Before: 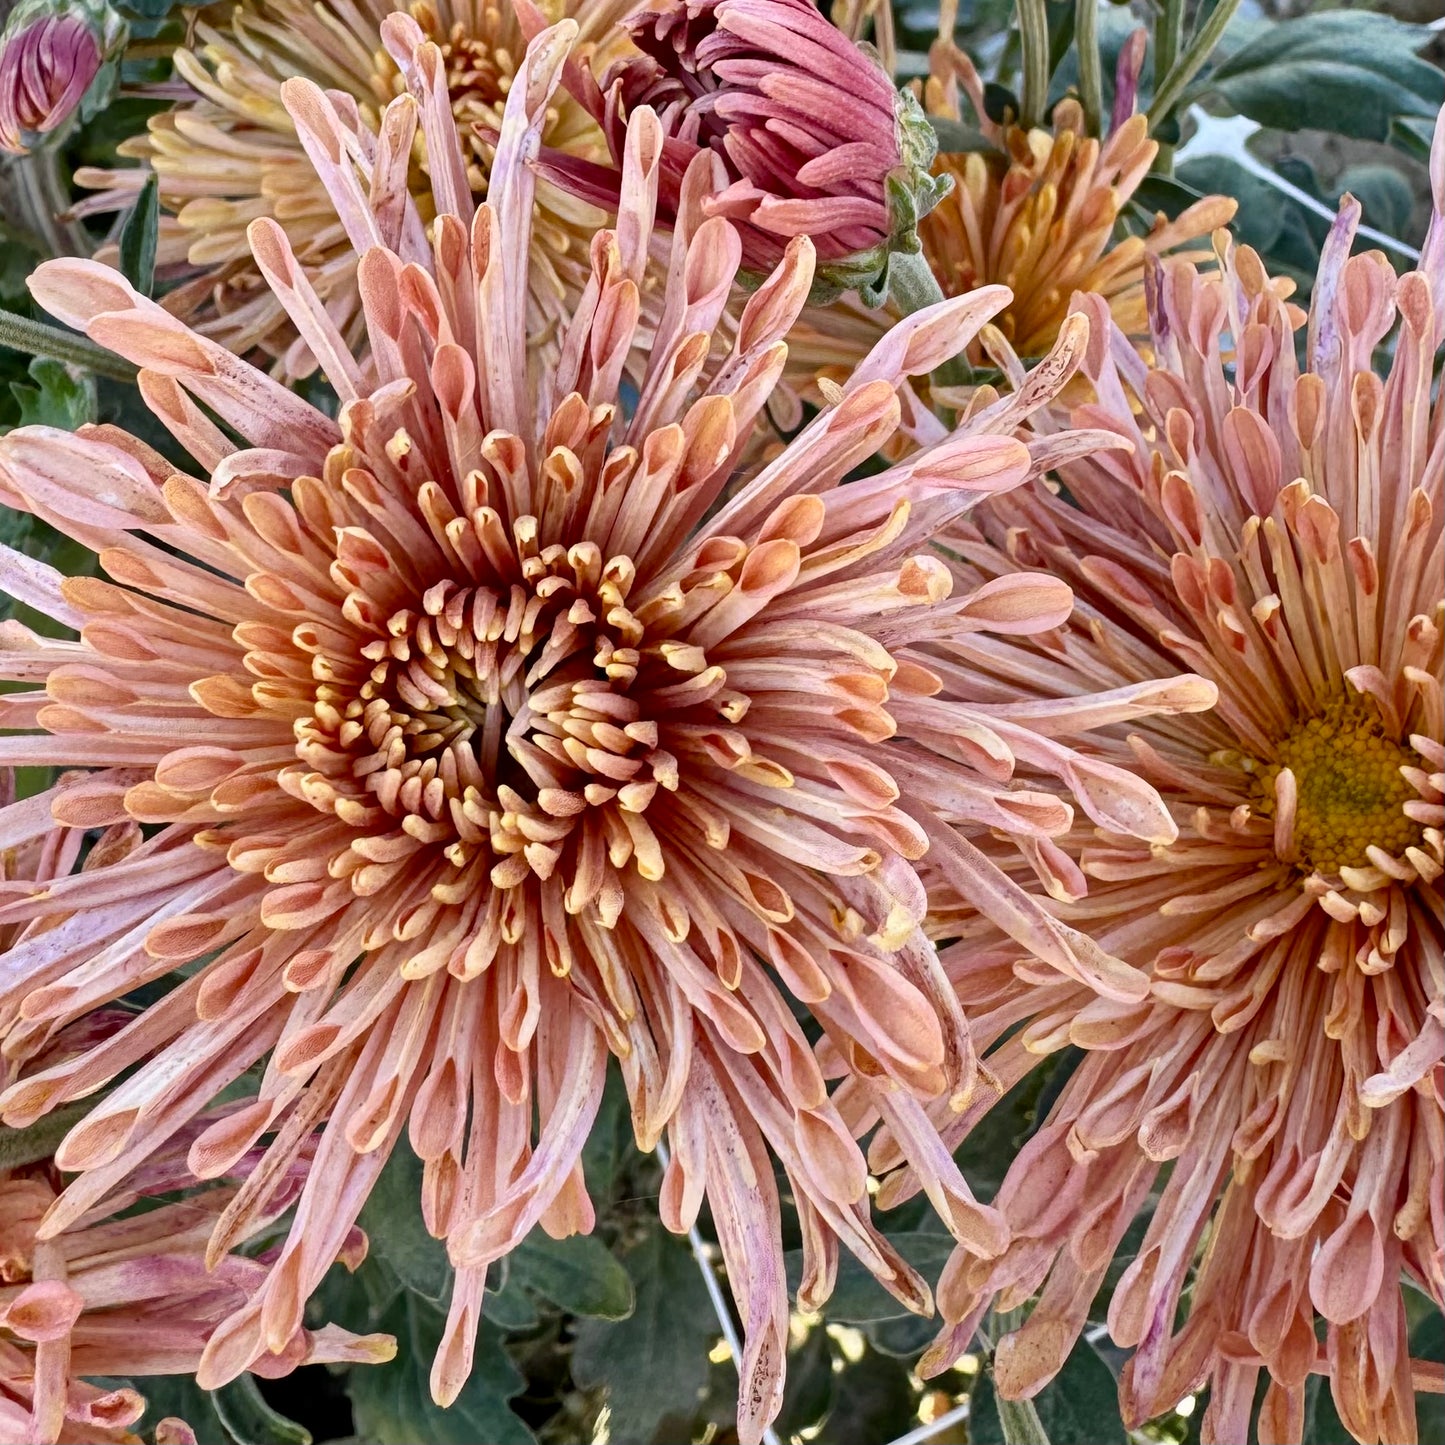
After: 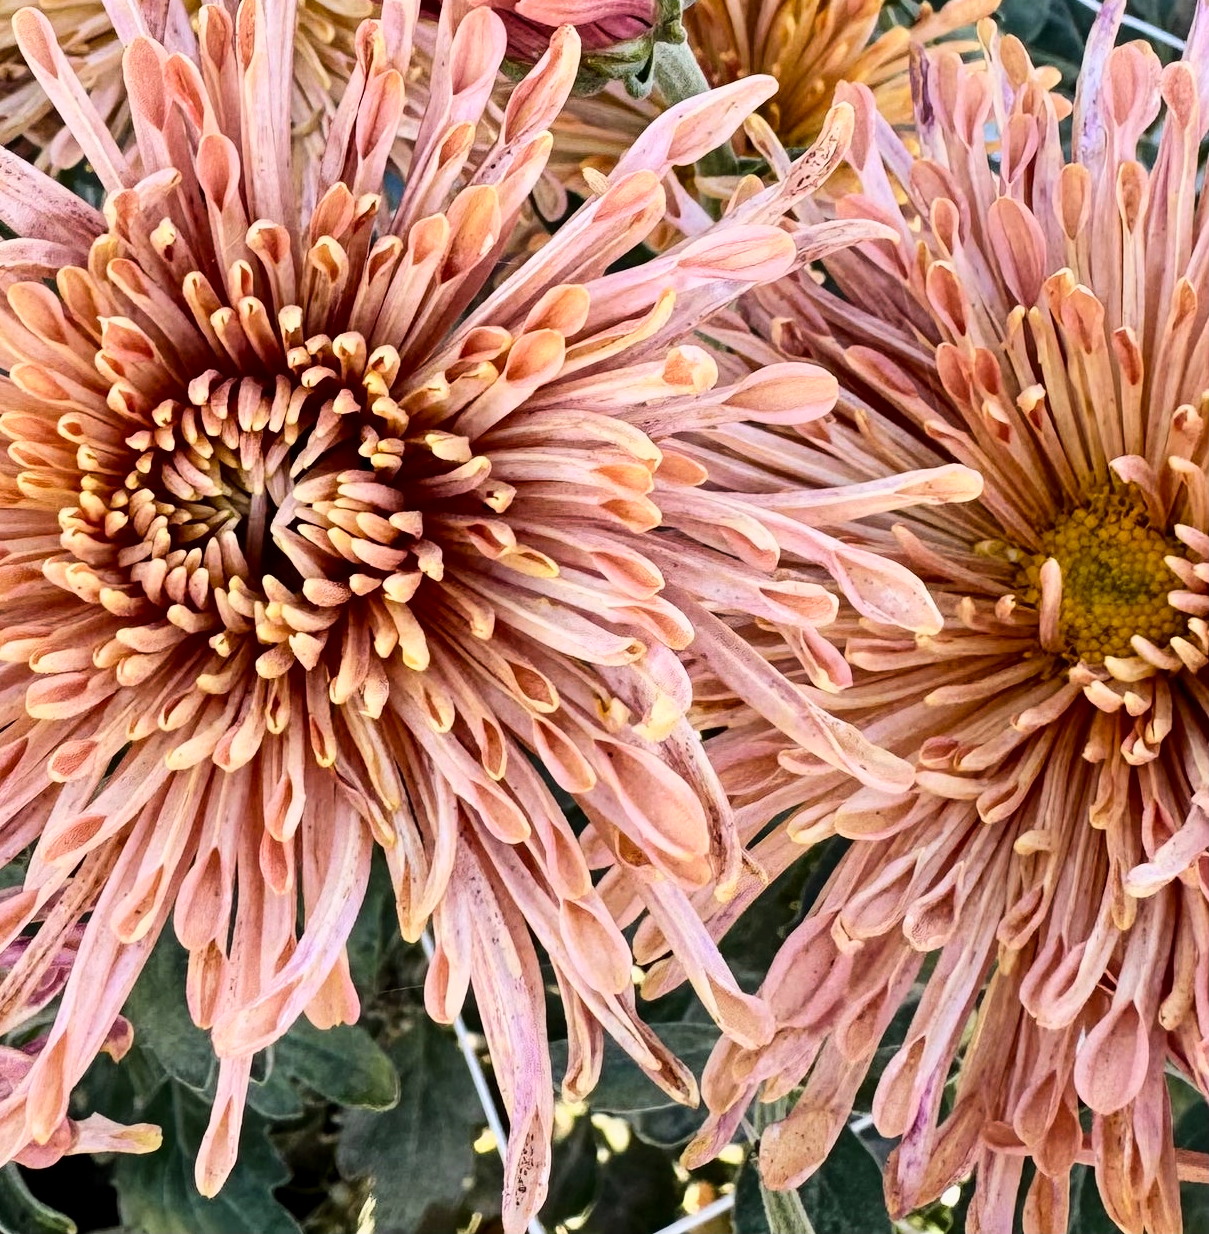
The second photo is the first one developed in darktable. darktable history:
base curve: curves: ch0 [(0, 0) (0.032, 0.025) (0.121, 0.166) (0.206, 0.329) (0.605, 0.79) (1, 1)]
exposure: black level correction 0.001, exposure -0.124 EV, compensate highlight preservation false
crop: left 16.304%, top 14.547%
